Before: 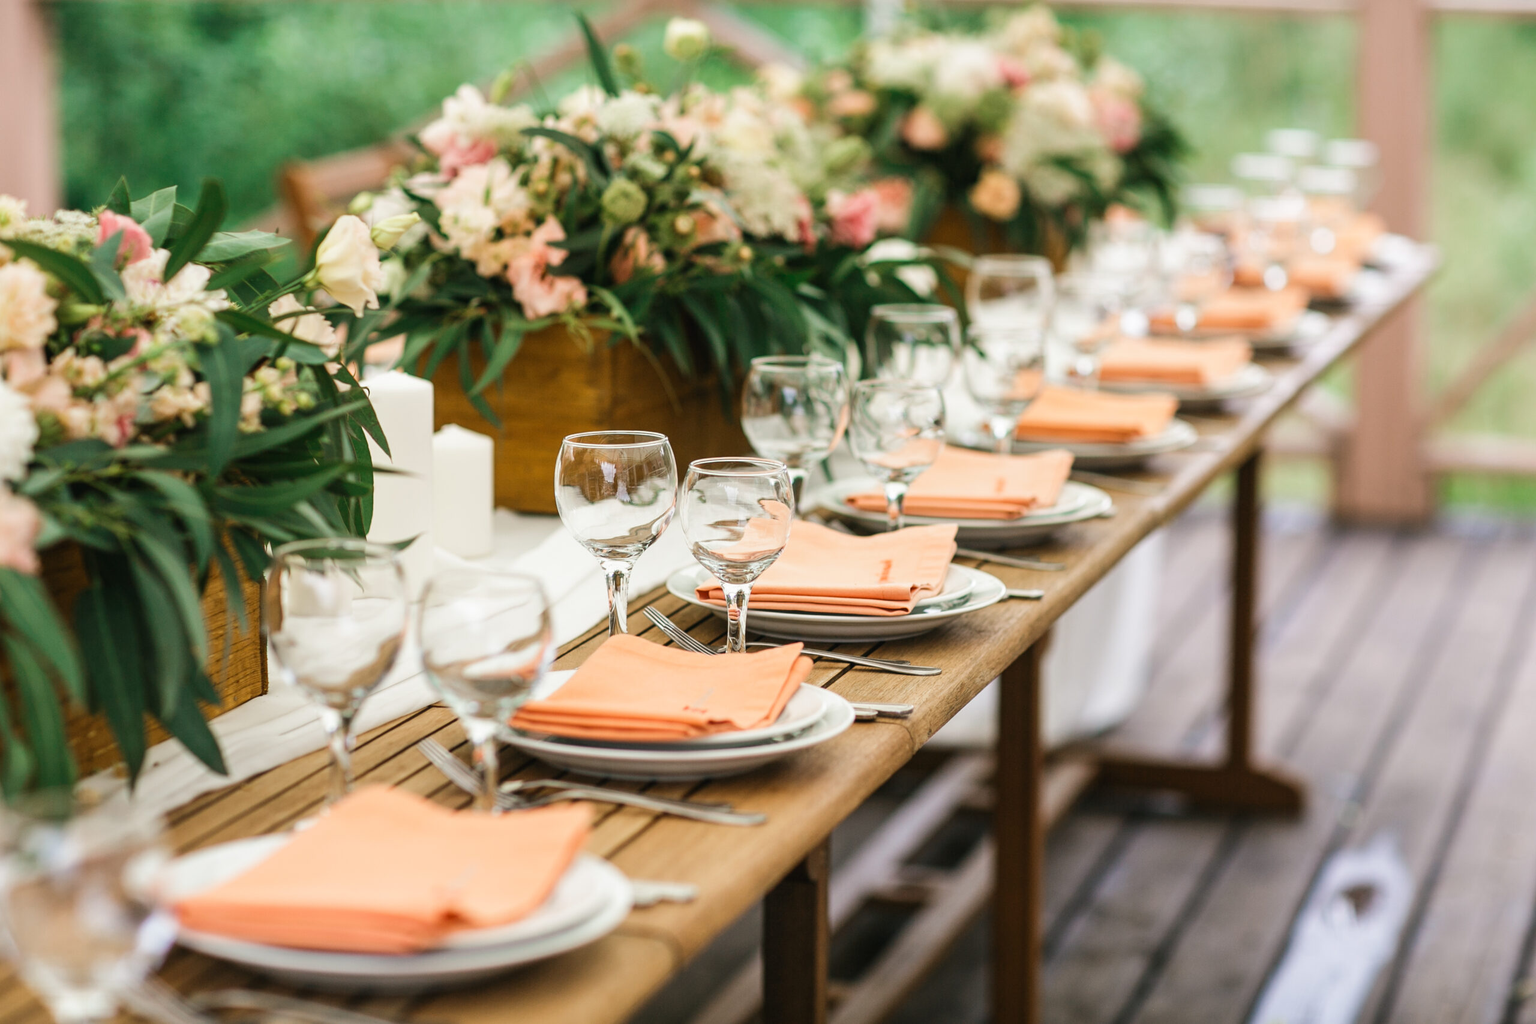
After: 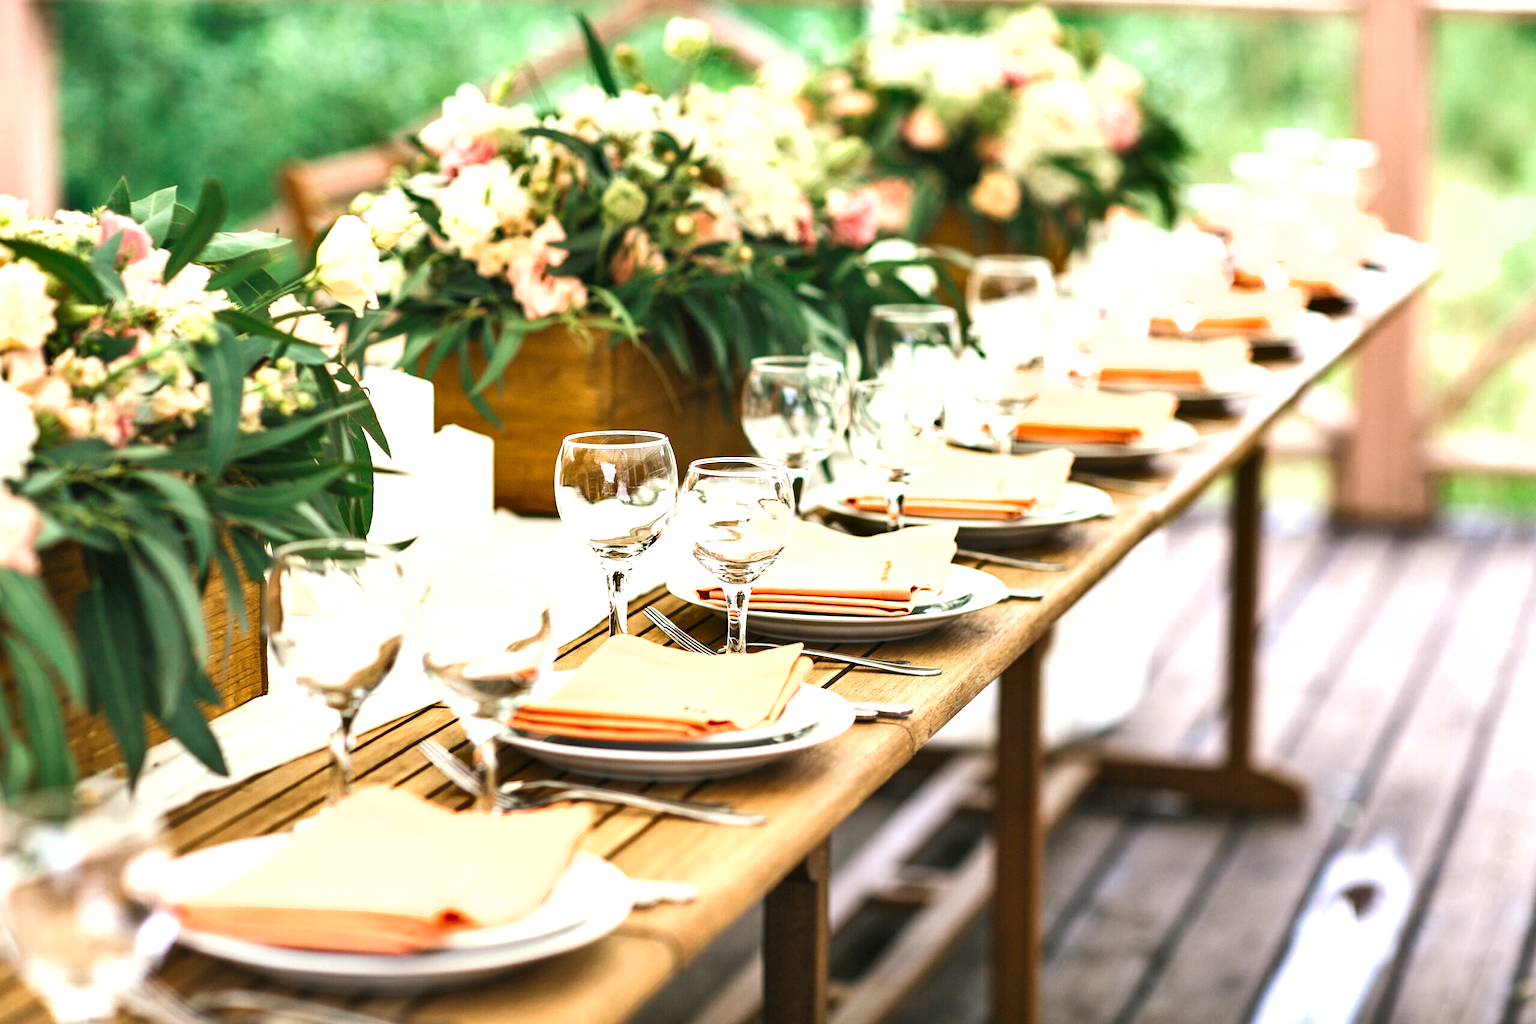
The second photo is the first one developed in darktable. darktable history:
shadows and highlights: shadows 33.6, highlights -46.39, compress 49.61%, soften with gaussian
exposure: black level correction 0.001, exposure 0.961 EV, compensate exposure bias true, compensate highlight preservation false
